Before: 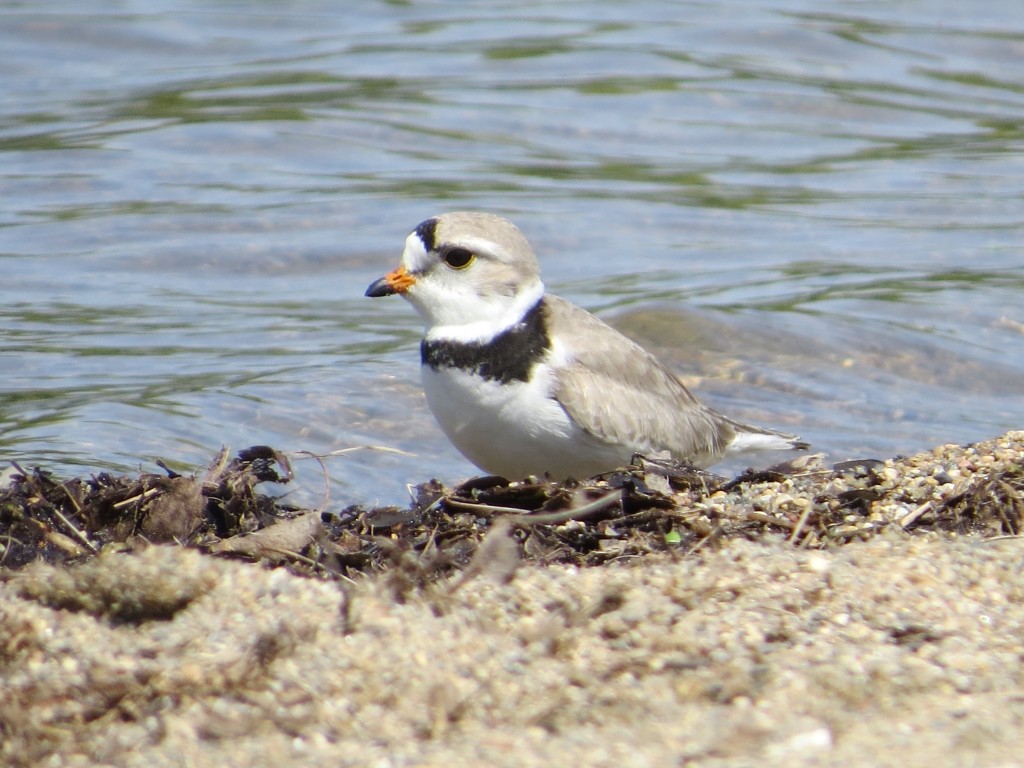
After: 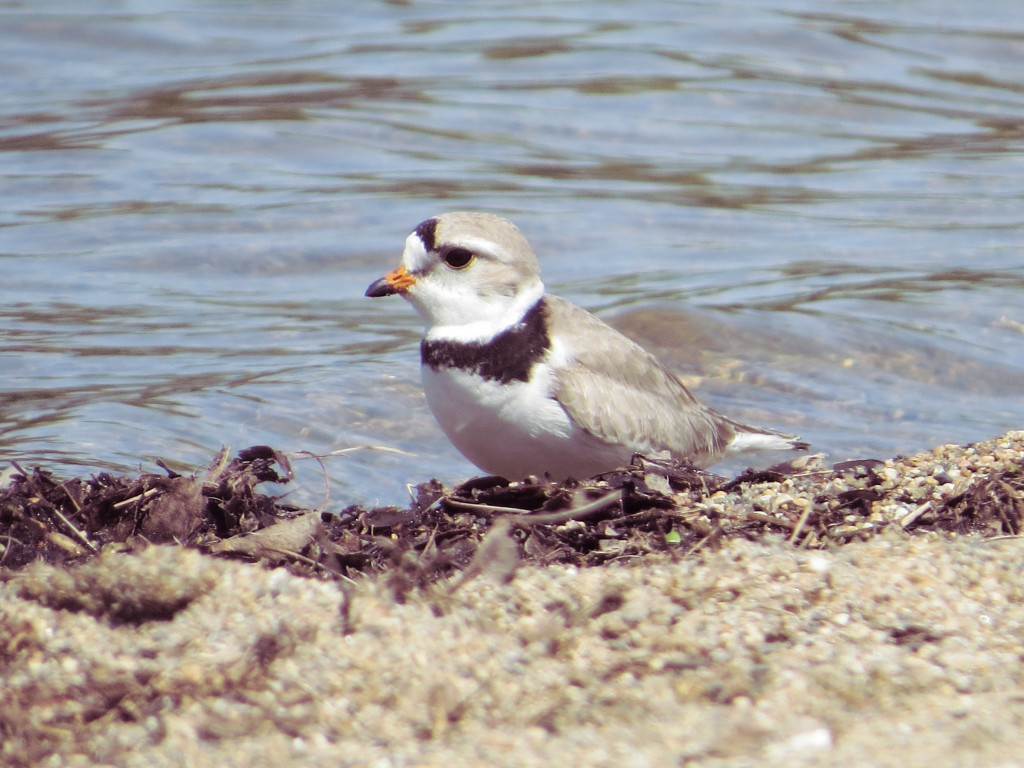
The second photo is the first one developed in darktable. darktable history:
split-toning: shadows › hue 316.8°, shadows › saturation 0.47, highlights › hue 201.6°, highlights › saturation 0, balance -41.97, compress 28.01%
